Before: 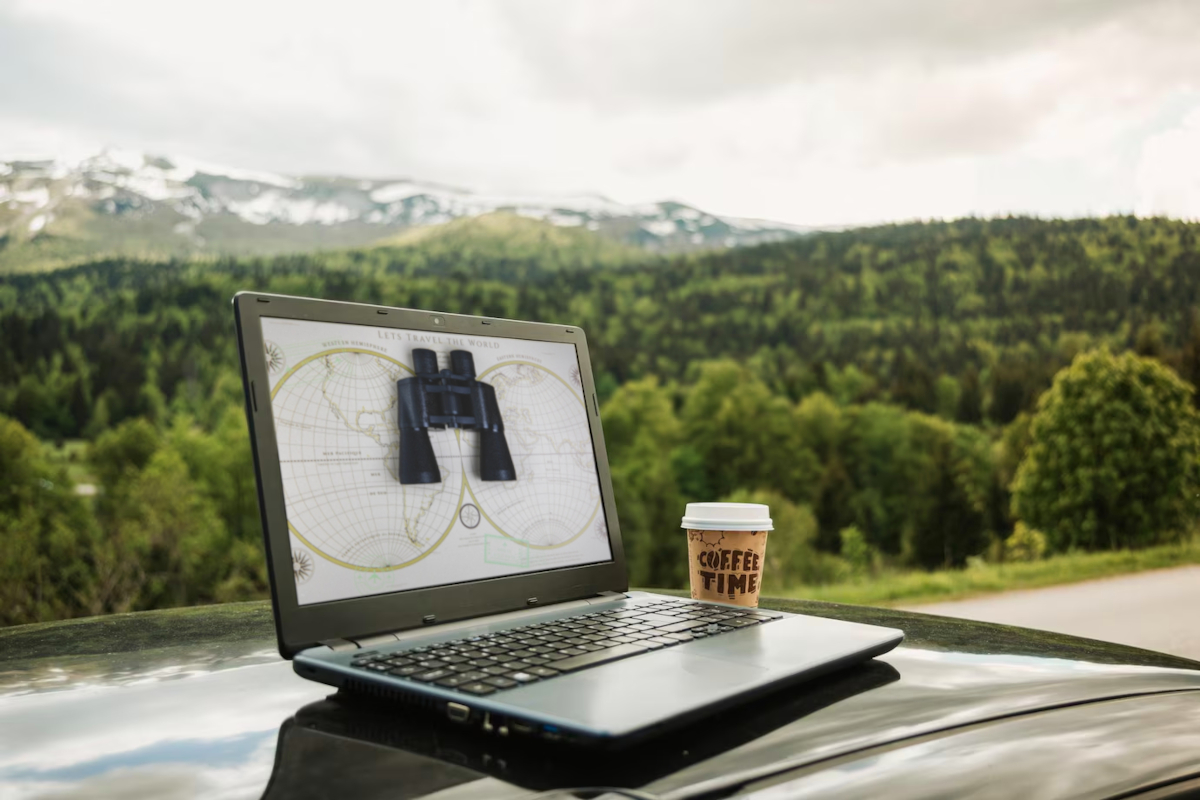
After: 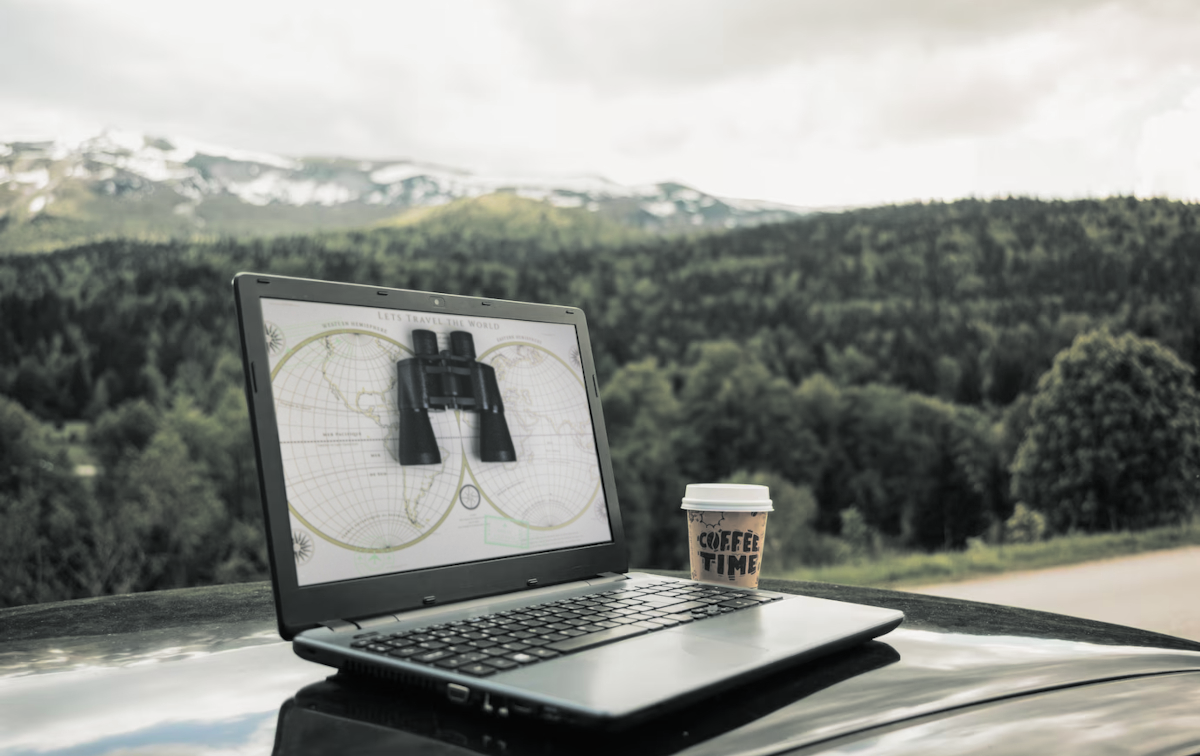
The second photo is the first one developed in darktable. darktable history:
crop and rotate: top 2.479%, bottom 3.018%
split-toning: shadows › hue 190.8°, shadows › saturation 0.05, highlights › hue 54°, highlights › saturation 0.05, compress 0%
